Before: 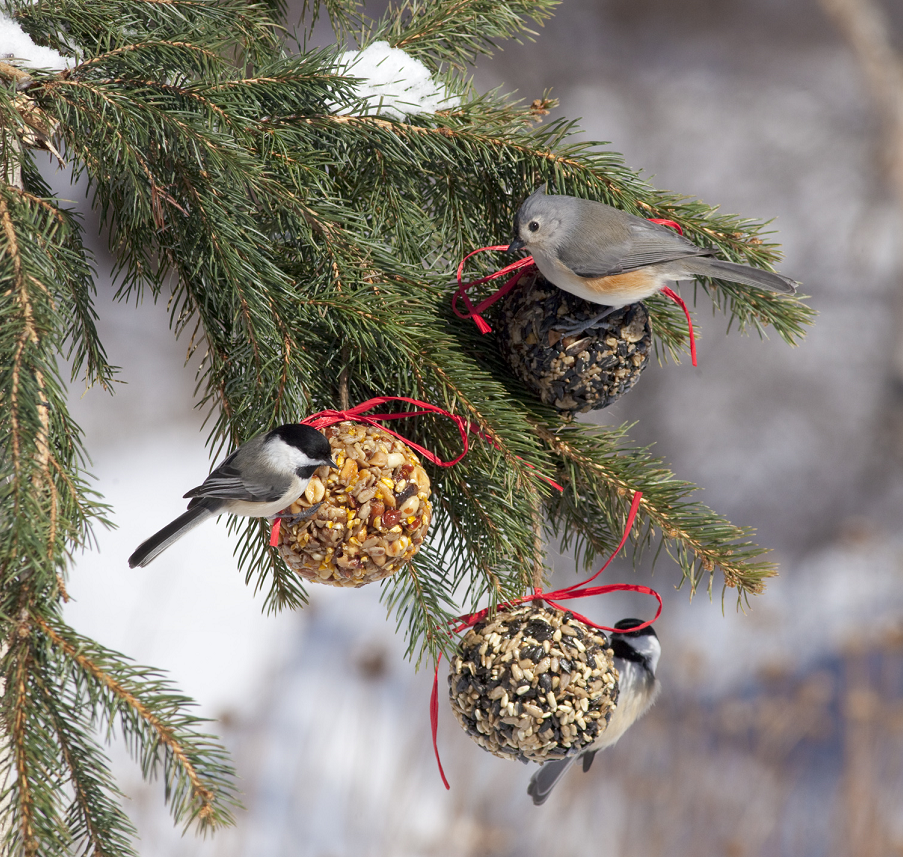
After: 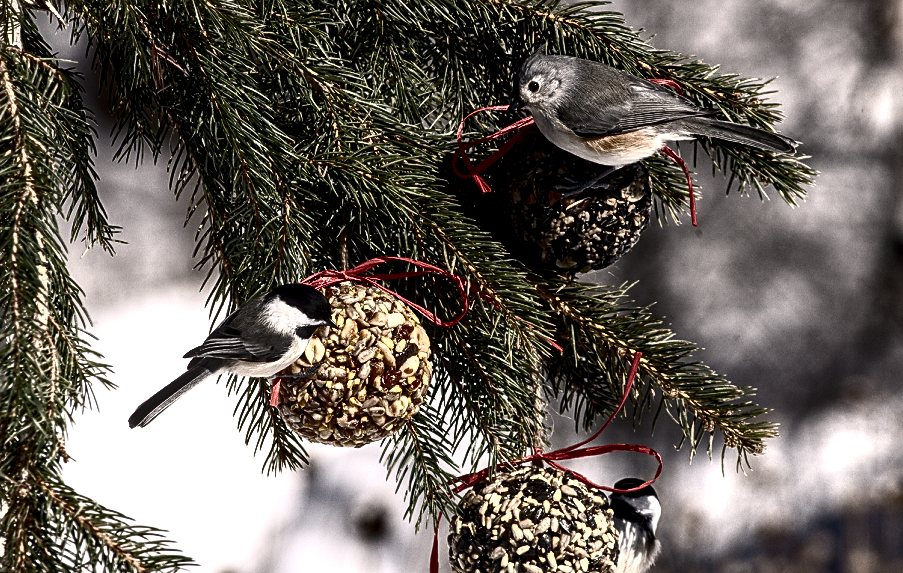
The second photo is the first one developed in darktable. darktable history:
color balance rgb: perceptual saturation grading › global saturation 20%, perceptual saturation grading › highlights -25.228%, perceptual saturation grading › shadows 49.964%
base curve: curves: ch0 [(0, 0) (0.841, 0.609) (1, 1)], preserve colors none
contrast brightness saturation: contrast 0.925, brightness 0.204
local contrast: highlights 63%, shadows 54%, detail 169%, midtone range 0.508
color correction: highlights a* 5.6, highlights b* 5.26, saturation 0.663
sharpen: on, module defaults
crop: top 16.366%, bottom 16.77%
